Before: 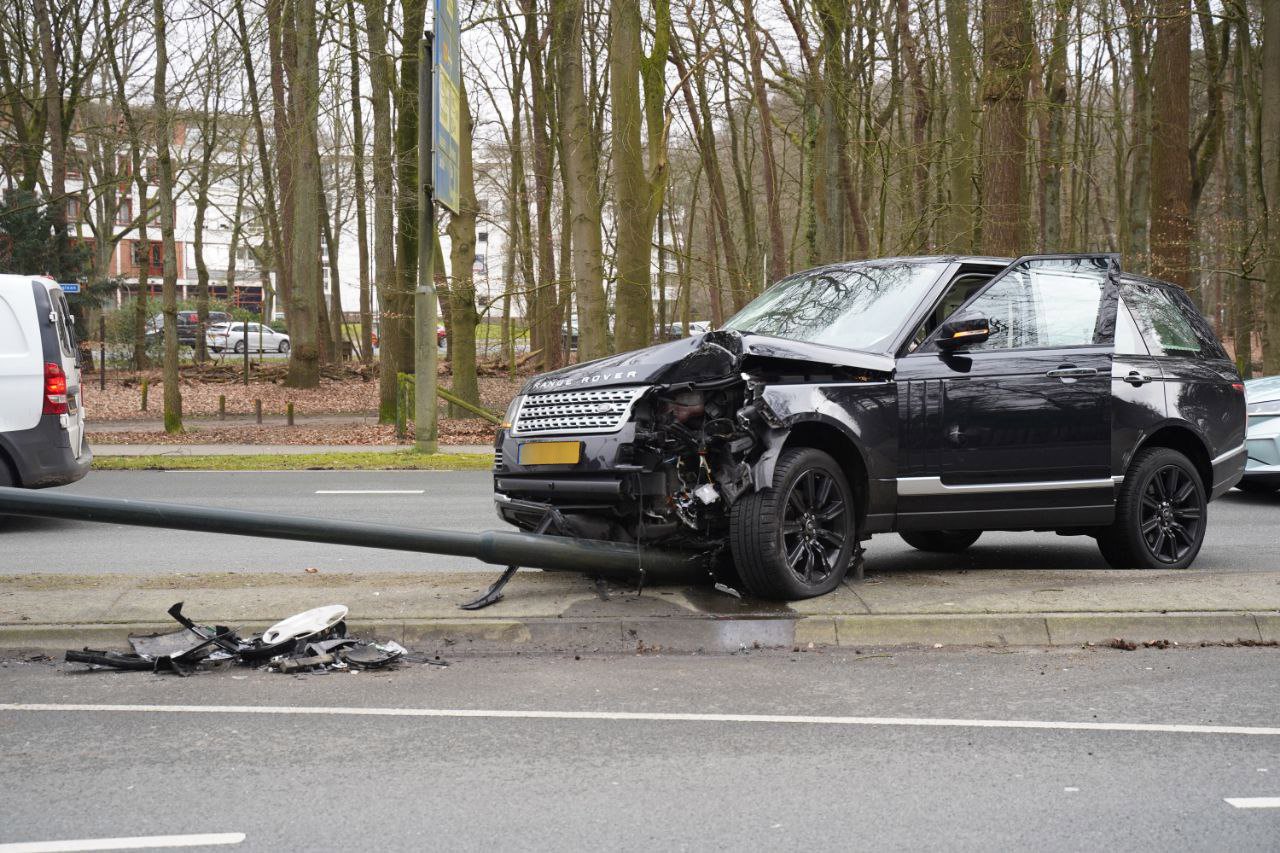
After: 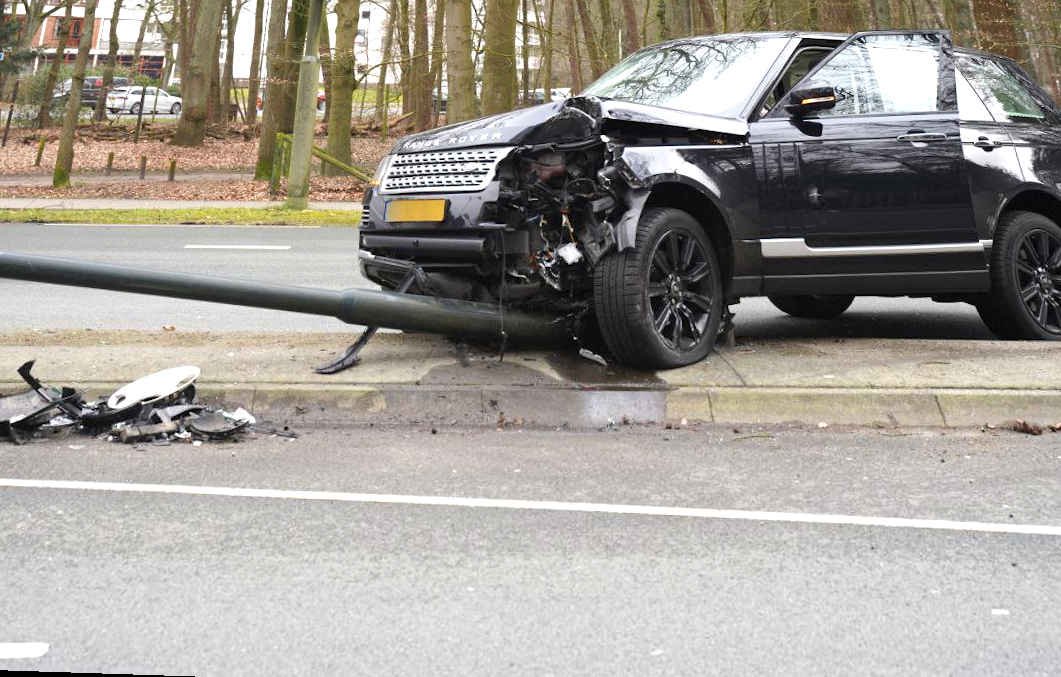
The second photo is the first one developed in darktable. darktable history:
crop and rotate: top 18.507%
rotate and perspective: rotation 0.72°, lens shift (vertical) -0.352, lens shift (horizontal) -0.051, crop left 0.152, crop right 0.859, crop top 0.019, crop bottom 0.964
exposure: exposure 0.574 EV, compensate highlight preservation false
